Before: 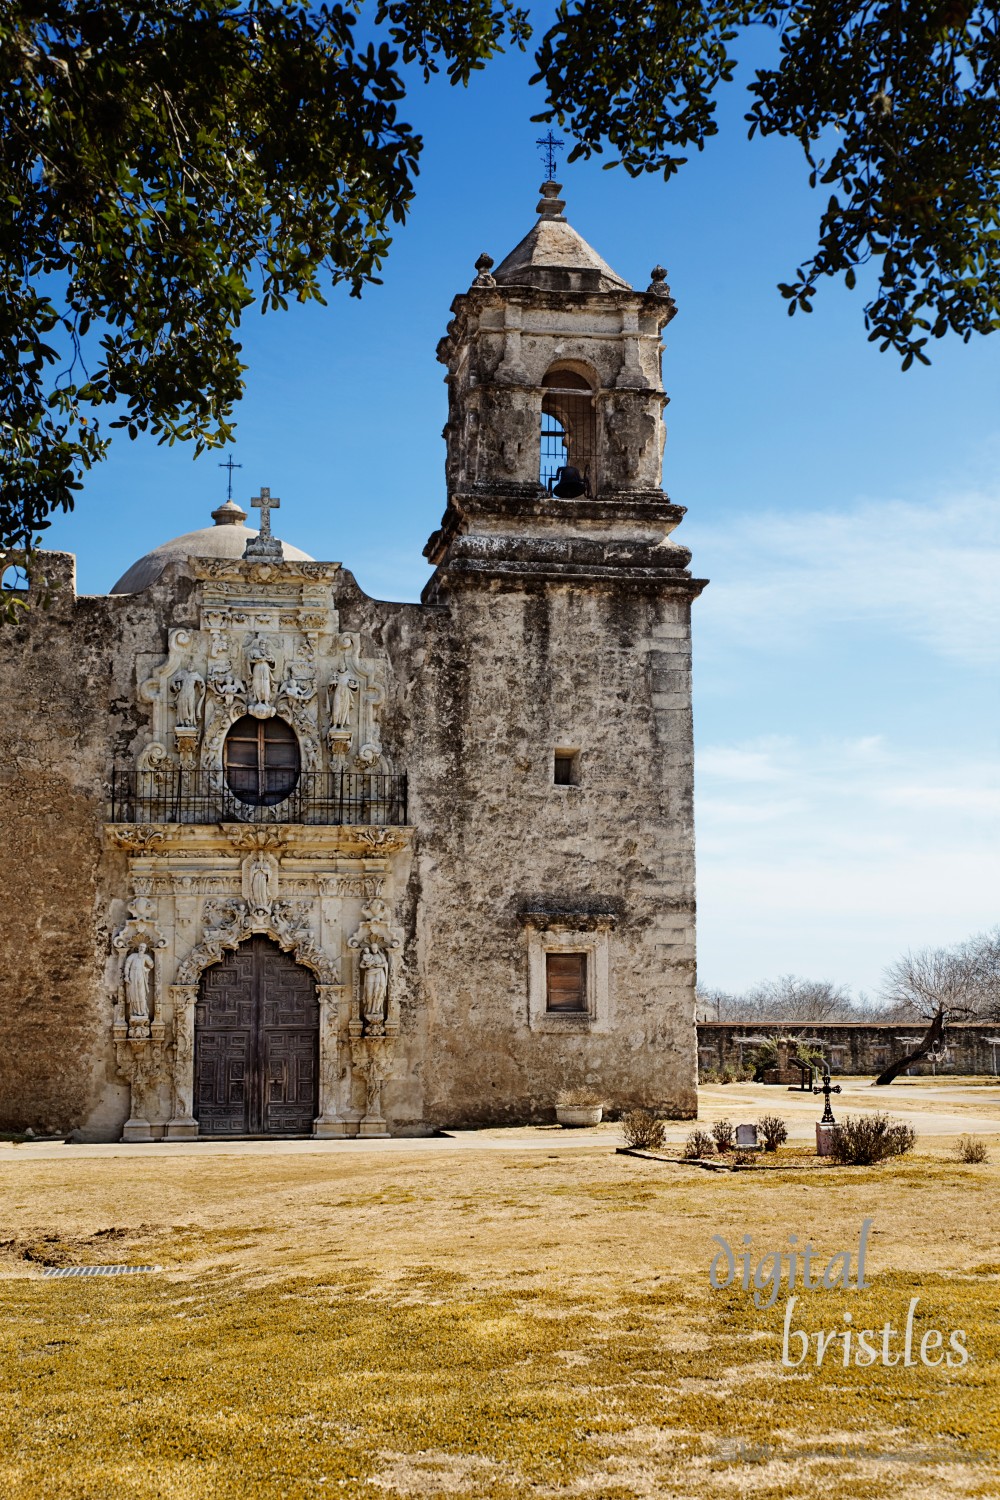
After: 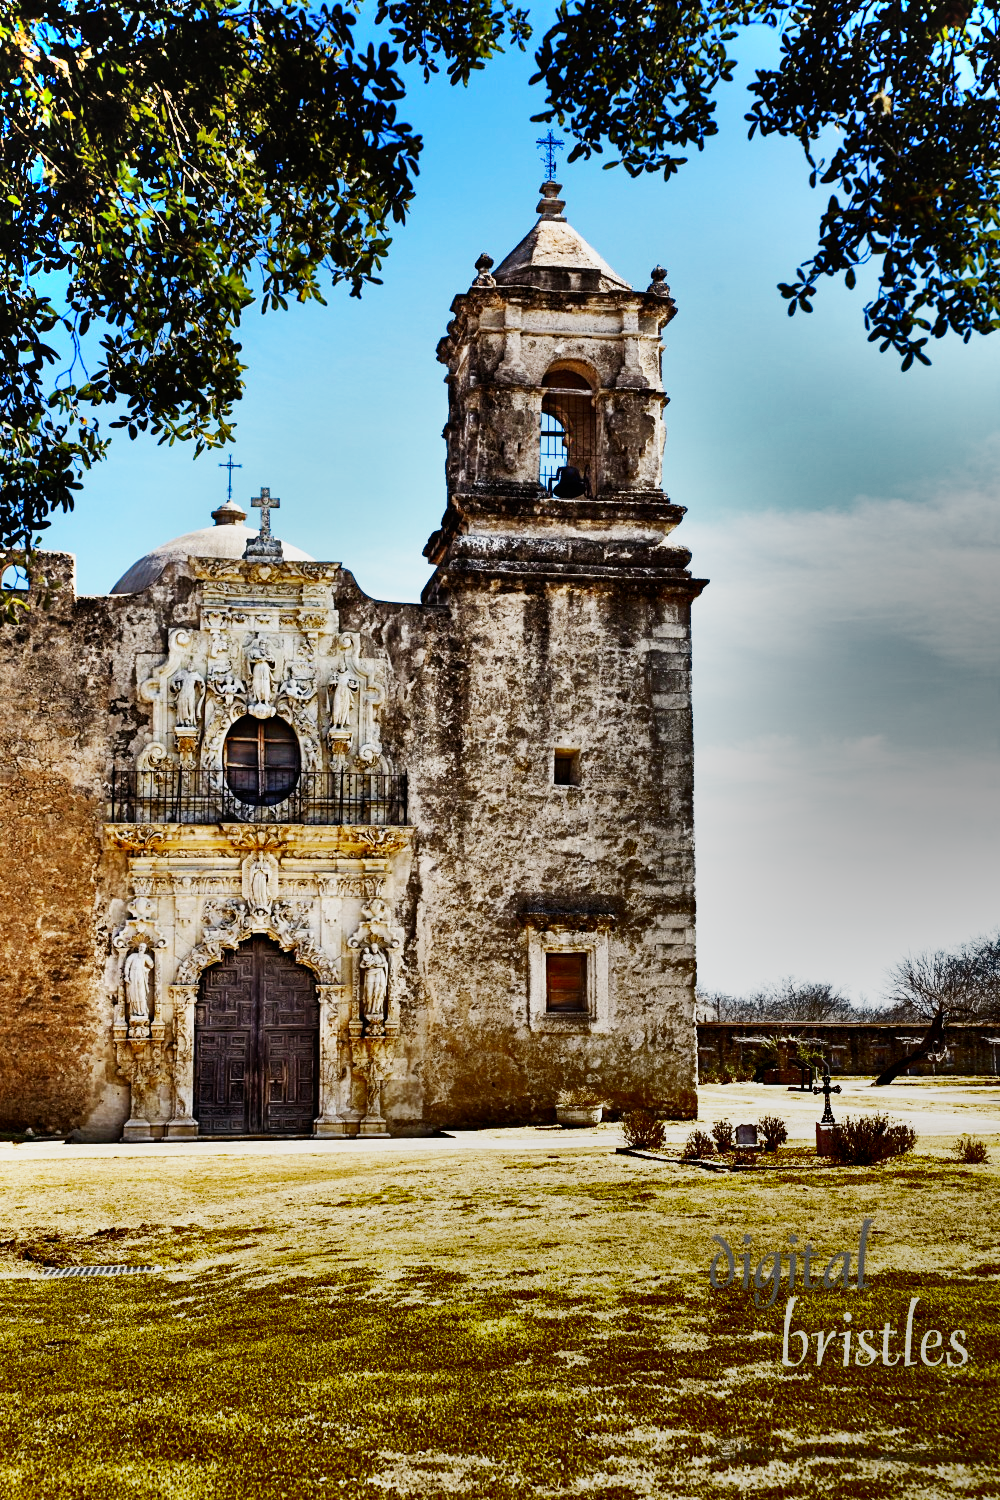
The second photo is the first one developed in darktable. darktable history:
shadows and highlights: radius 124.52, shadows 99.62, white point adjustment -3.1, highlights -99.12, soften with gaussian
base curve: curves: ch0 [(0, 0) (0.007, 0.004) (0.027, 0.03) (0.046, 0.07) (0.207, 0.54) (0.442, 0.872) (0.673, 0.972) (1, 1)], preserve colors none
